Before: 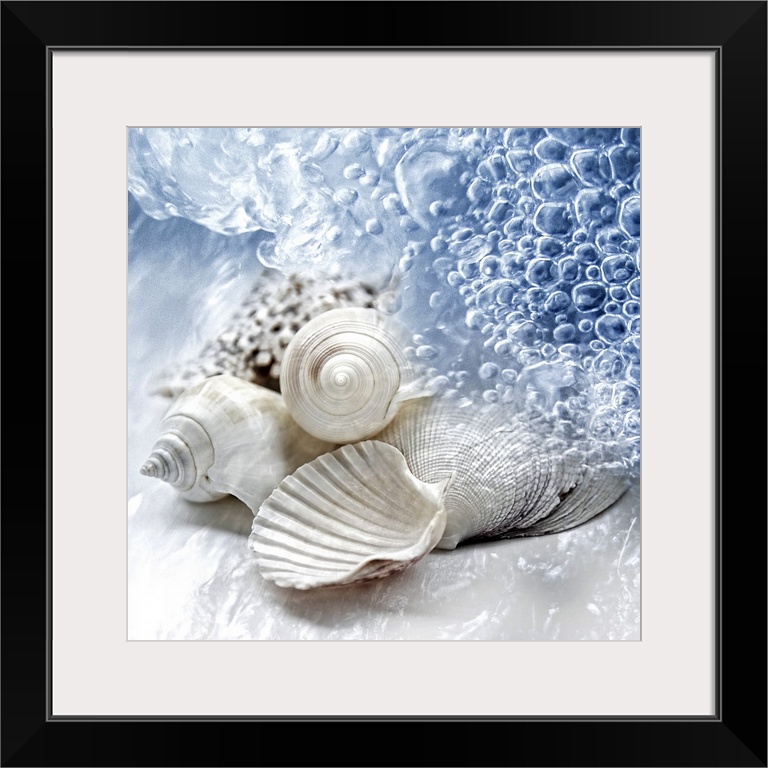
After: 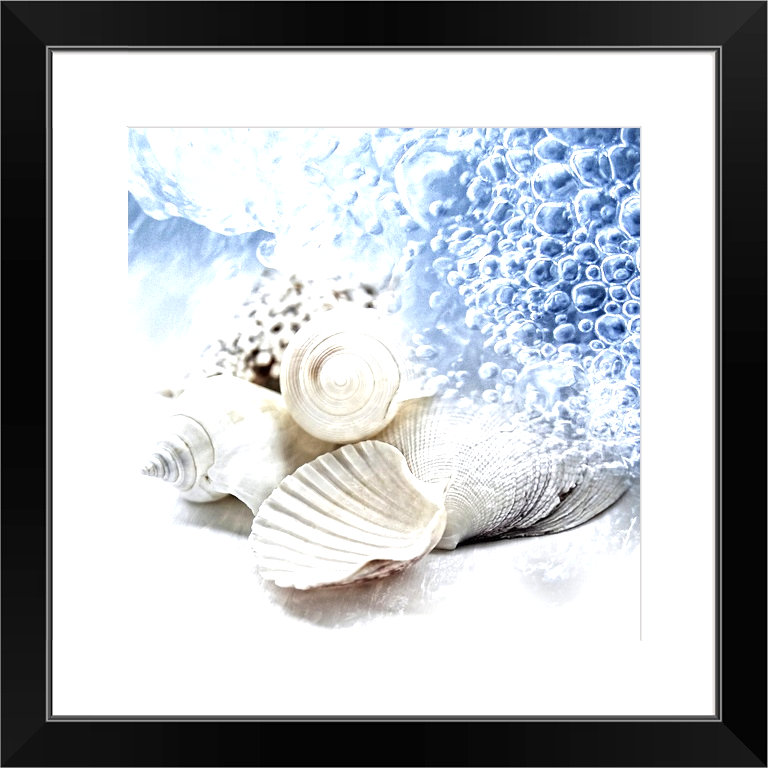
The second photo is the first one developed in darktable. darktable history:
exposure: black level correction 0, exposure 0.893 EV, compensate highlight preservation false
tone equalizer: mask exposure compensation -0.51 EV
